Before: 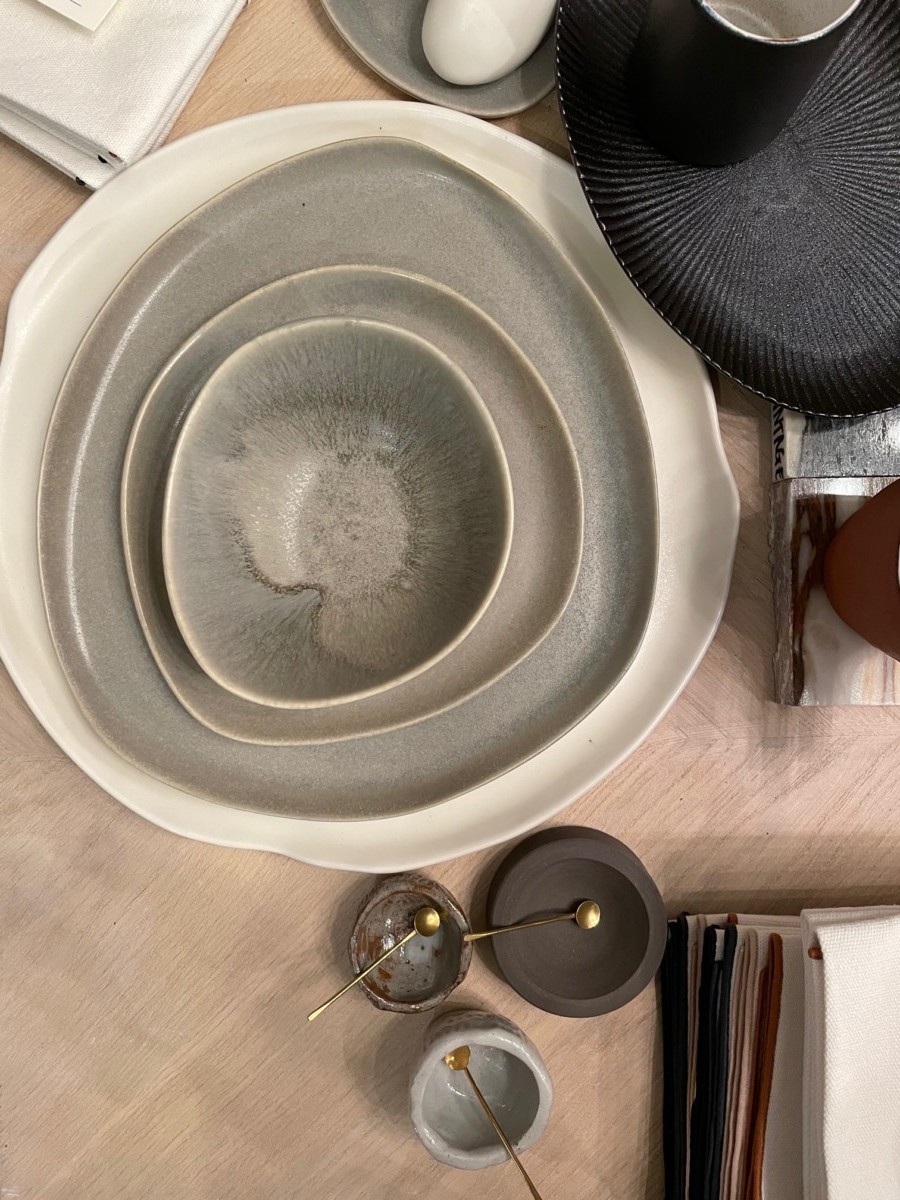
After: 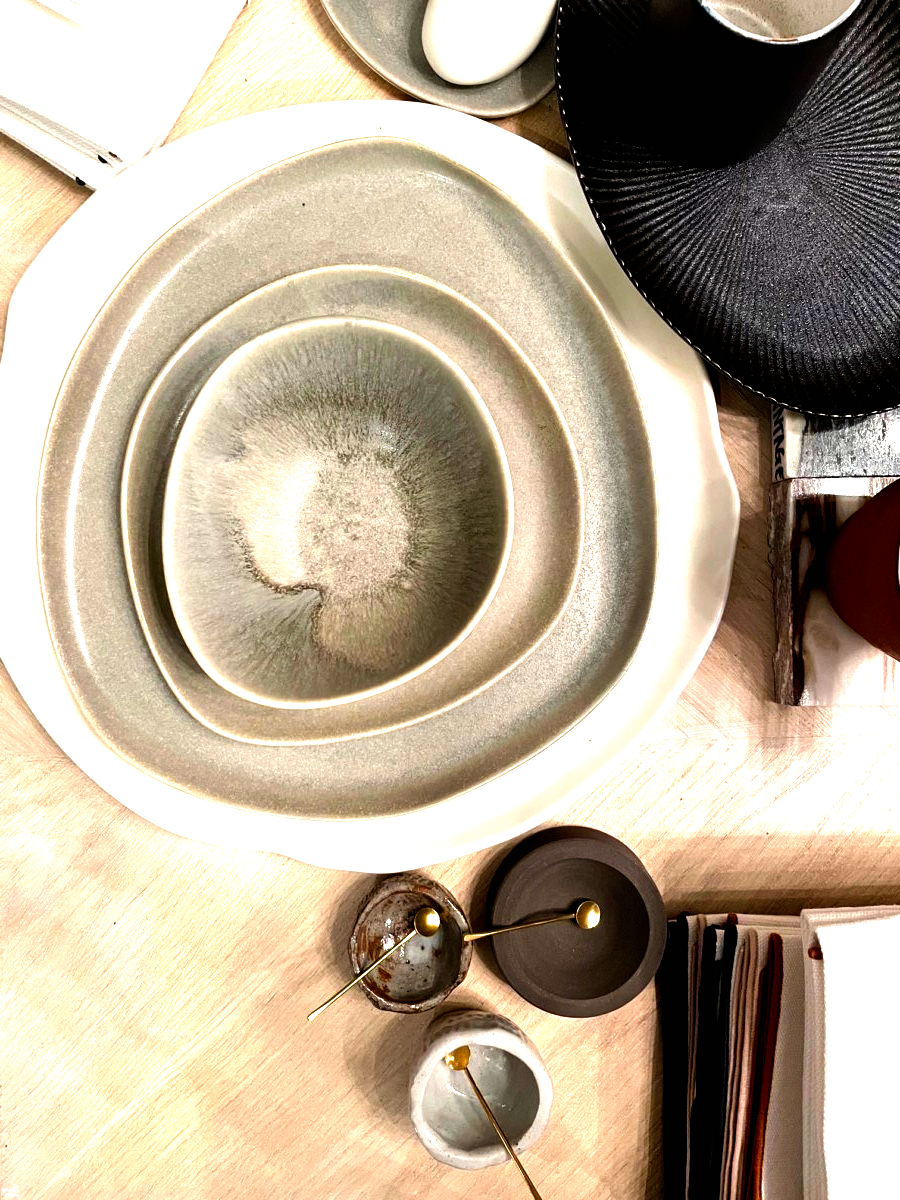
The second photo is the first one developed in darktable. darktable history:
exposure: exposure 0.566 EV, compensate exposure bias true, compensate highlight preservation false
filmic rgb: black relative exposure -8.26 EV, white relative exposure 2.22 EV, threshold 3.01 EV, hardness 7.14, latitude 86.56%, contrast 1.682, highlights saturation mix -3.16%, shadows ↔ highlights balance -2.74%, preserve chrominance no, color science v5 (2021), contrast in shadows safe, contrast in highlights safe, enable highlight reconstruction true
